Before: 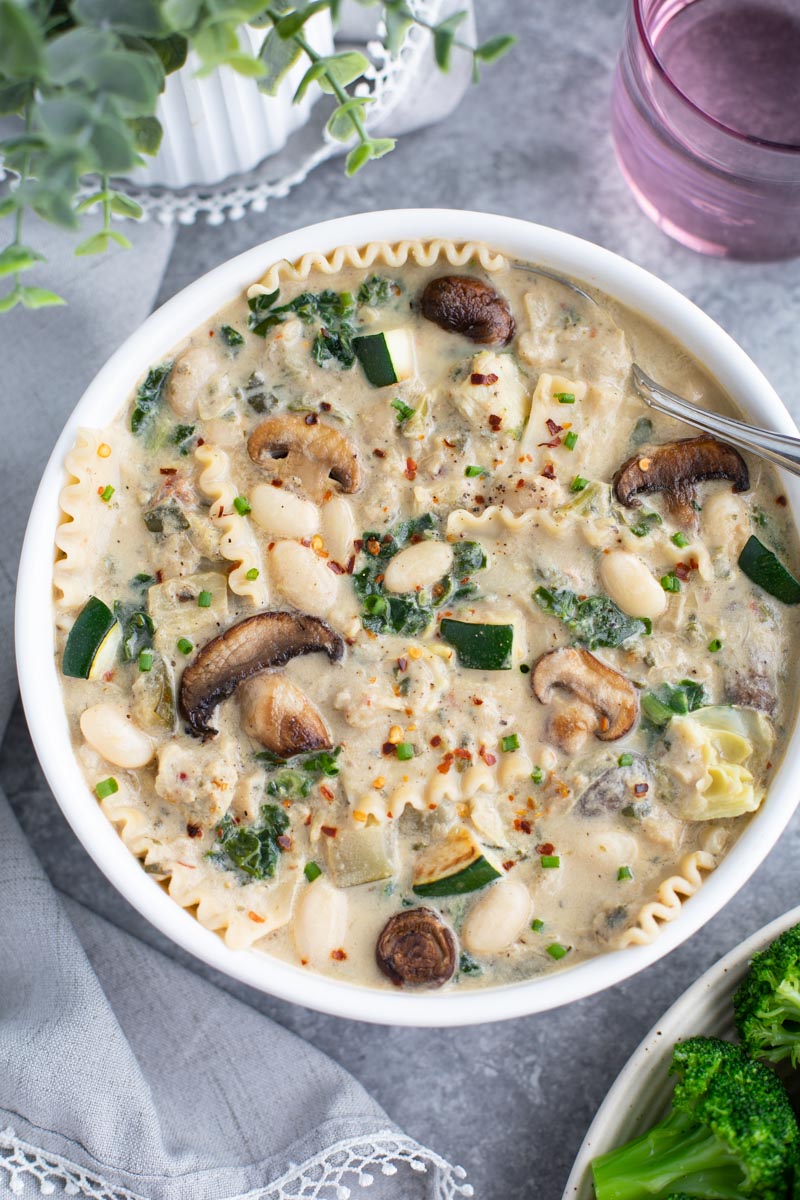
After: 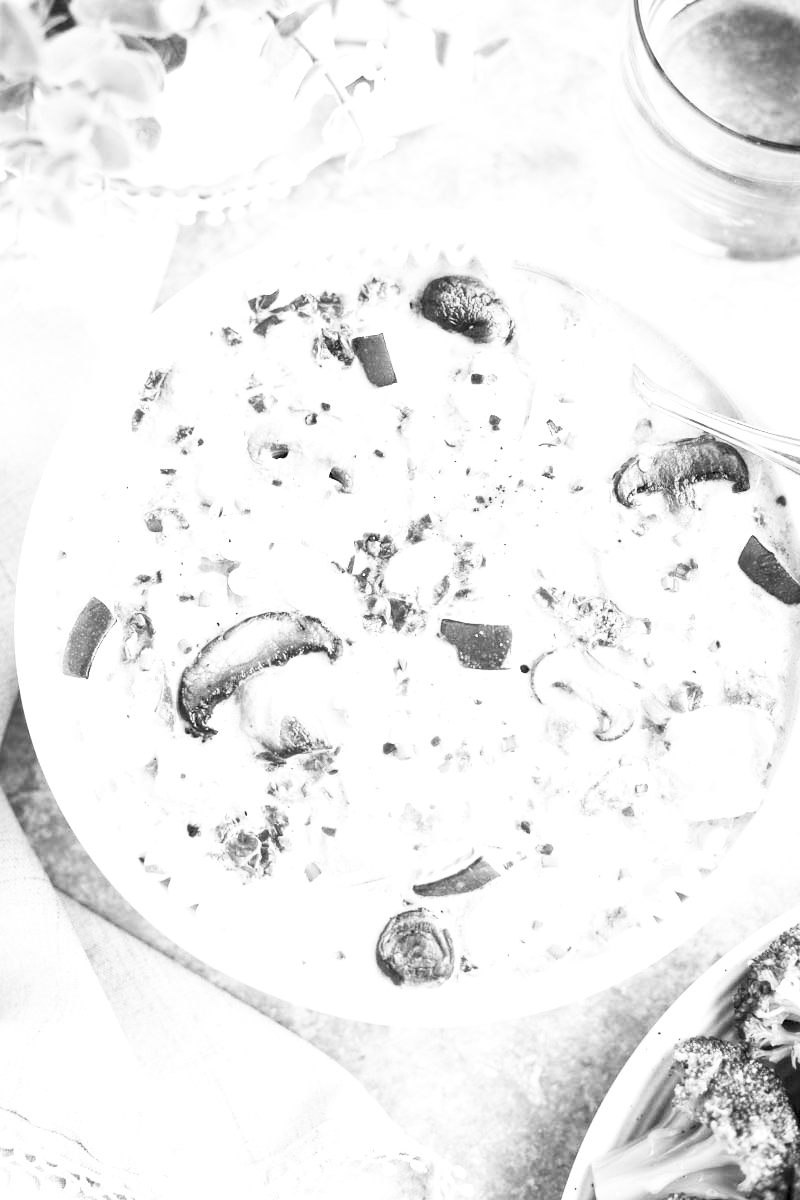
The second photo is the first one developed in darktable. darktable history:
exposure: black level correction 0.001, exposure 1.735 EV, compensate highlight preservation false
contrast brightness saturation: contrast 0.53, brightness 0.47, saturation -1
monochrome: on, module defaults
color correction: saturation 0.8
tone equalizer: -8 EV 0.25 EV, -7 EV 0.417 EV, -6 EV 0.417 EV, -5 EV 0.25 EV, -3 EV -0.25 EV, -2 EV -0.417 EV, -1 EV -0.417 EV, +0 EV -0.25 EV, edges refinement/feathering 500, mask exposure compensation -1.57 EV, preserve details guided filter
